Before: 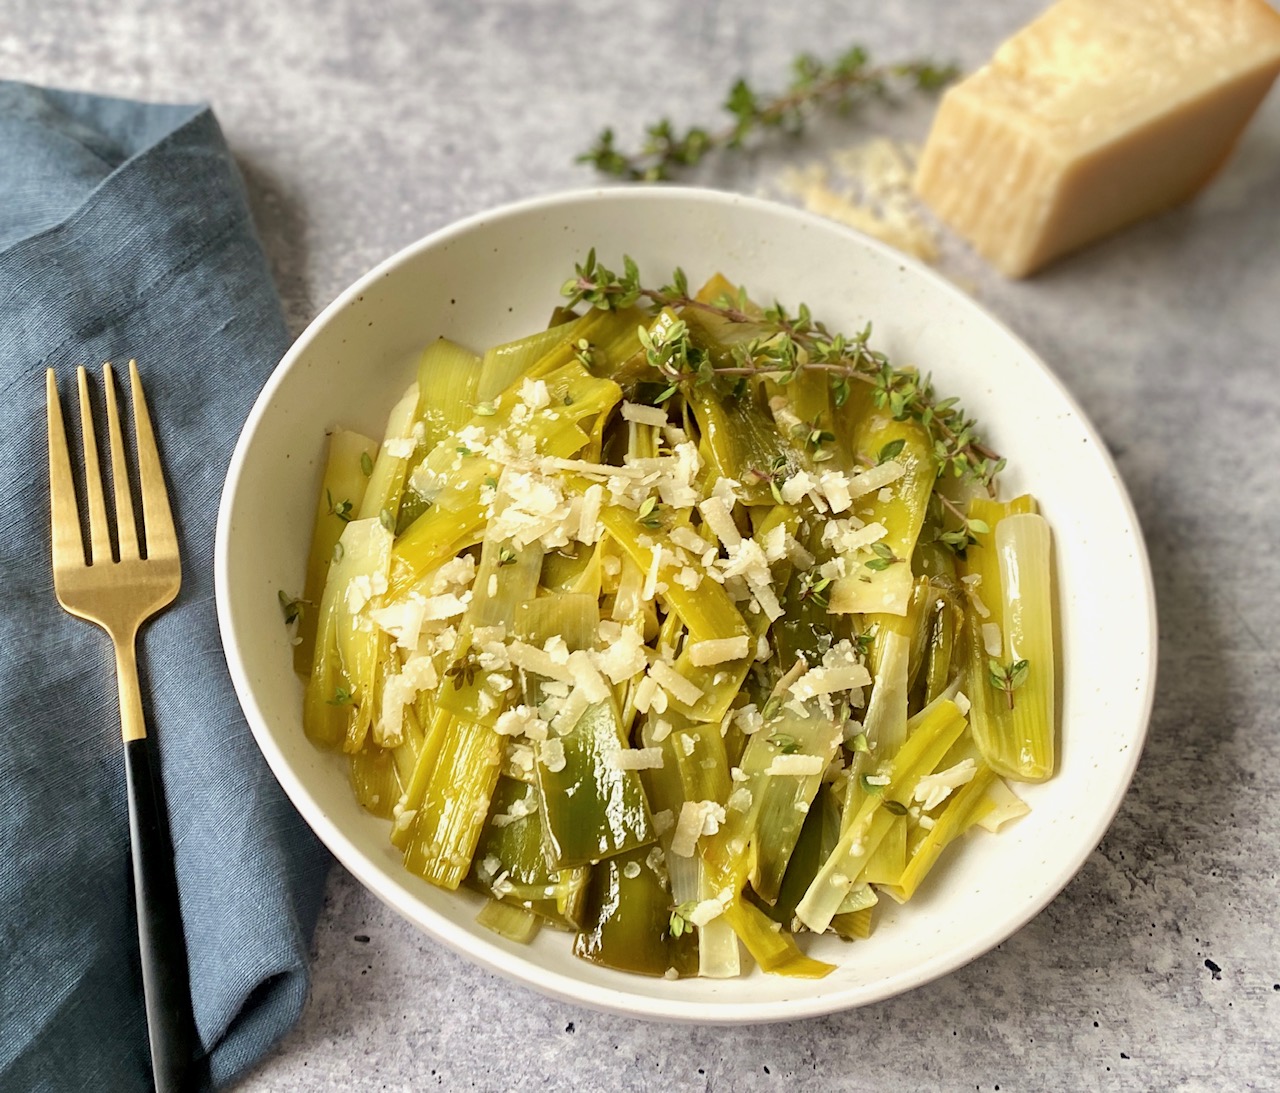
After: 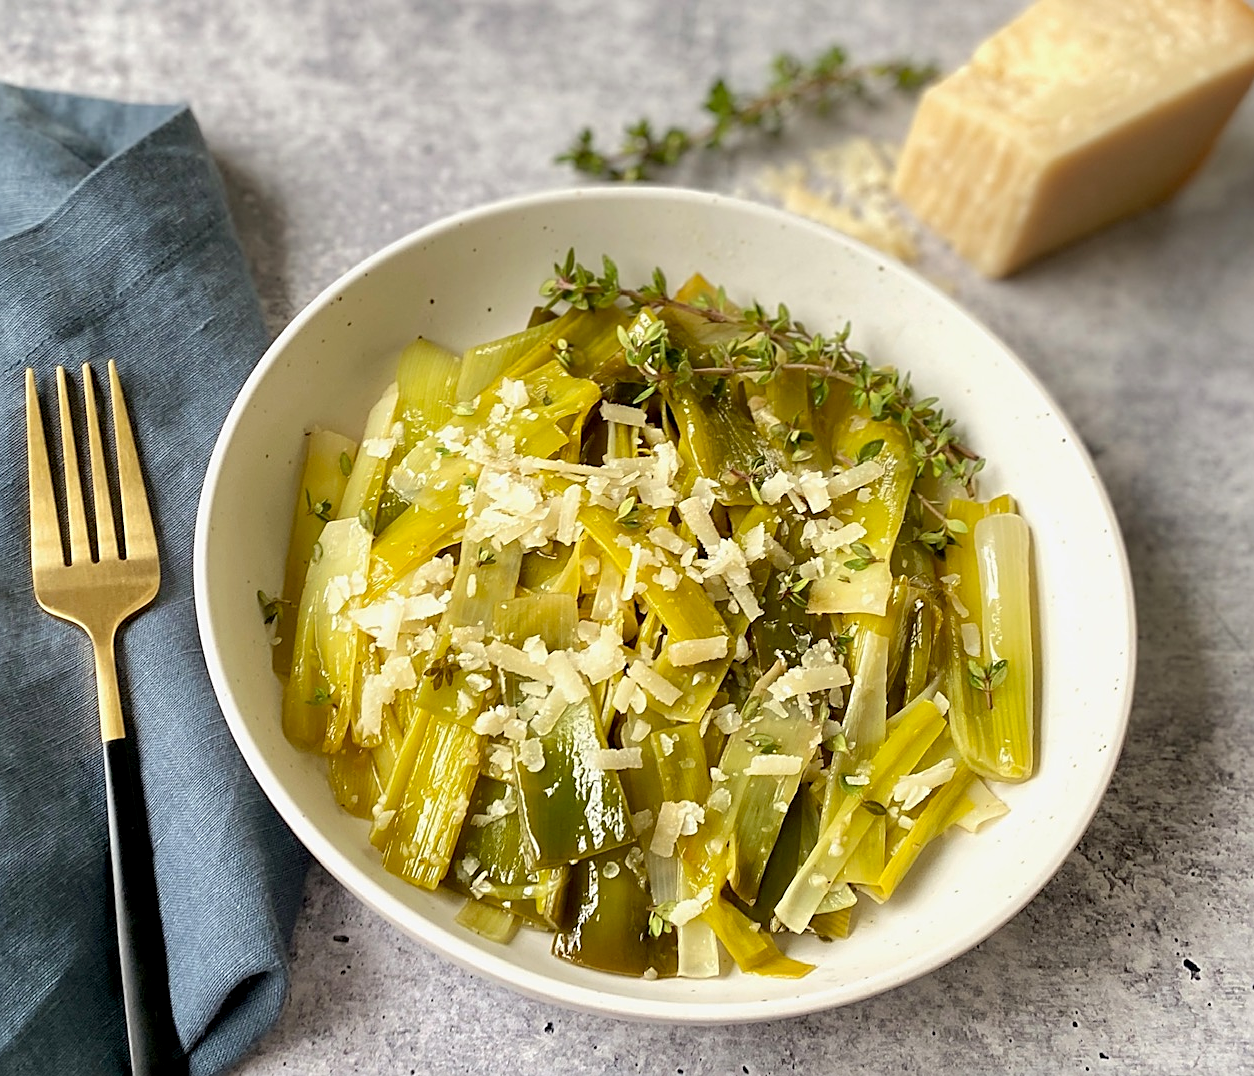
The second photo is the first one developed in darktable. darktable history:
crop: left 1.691%, right 0.277%, bottom 1.513%
sharpen: on, module defaults
